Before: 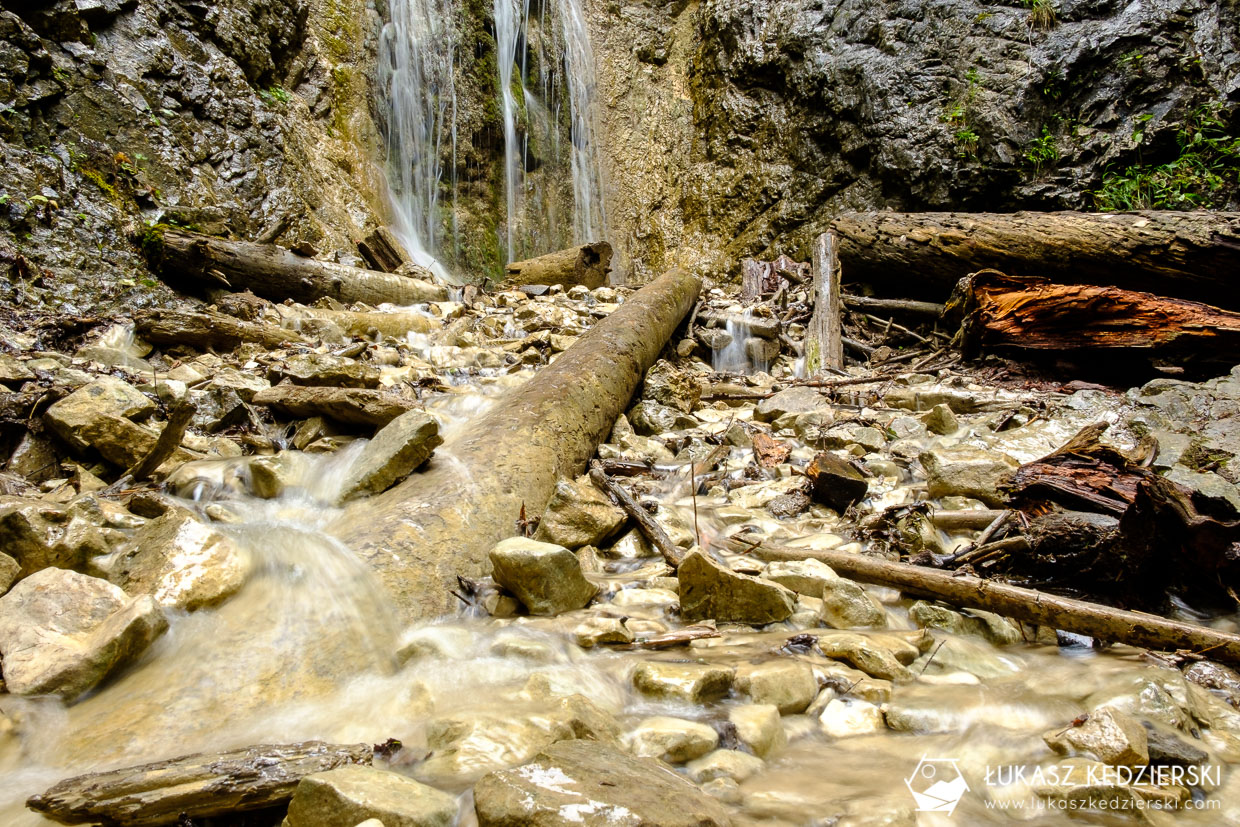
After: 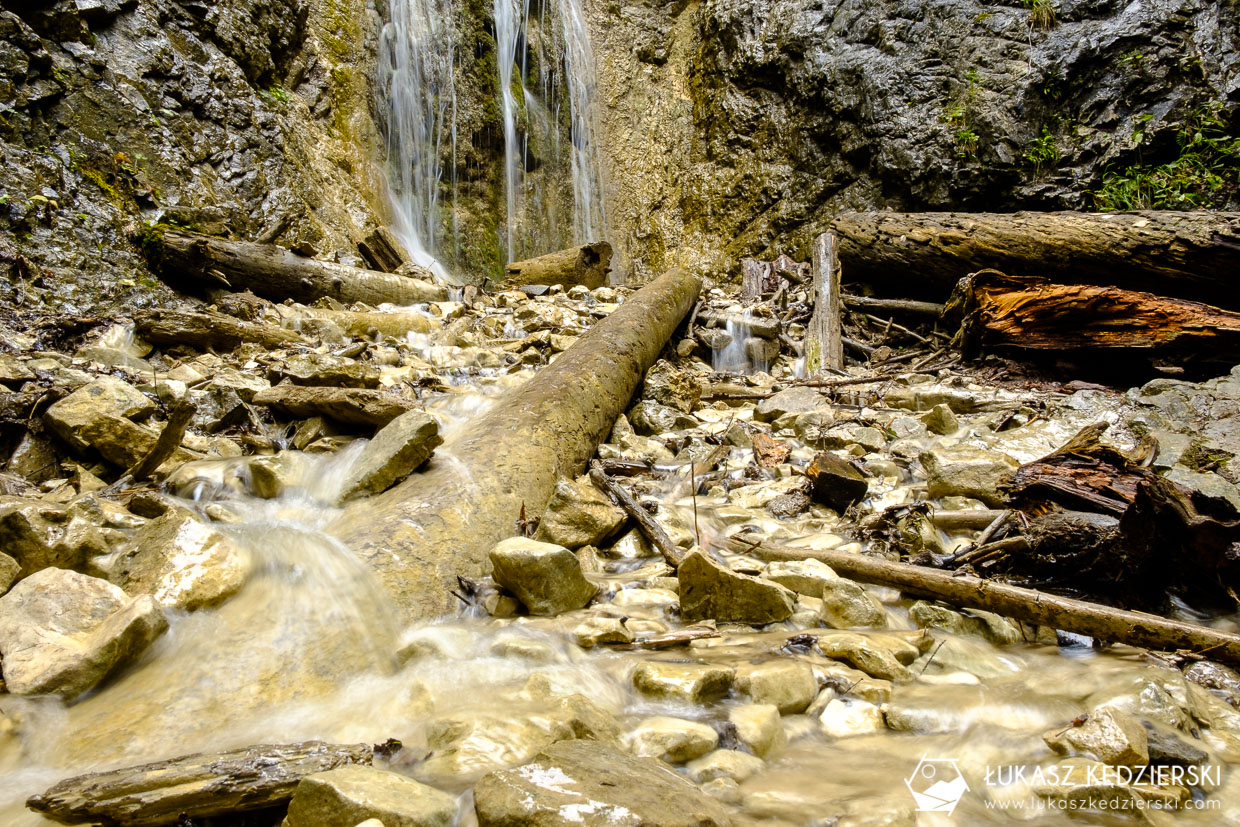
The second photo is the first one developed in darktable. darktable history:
tone equalizer: on, module defaults
color contrast: green-magenta contrast 0.8, blue-yellow contrast 1.1, unbound 0
